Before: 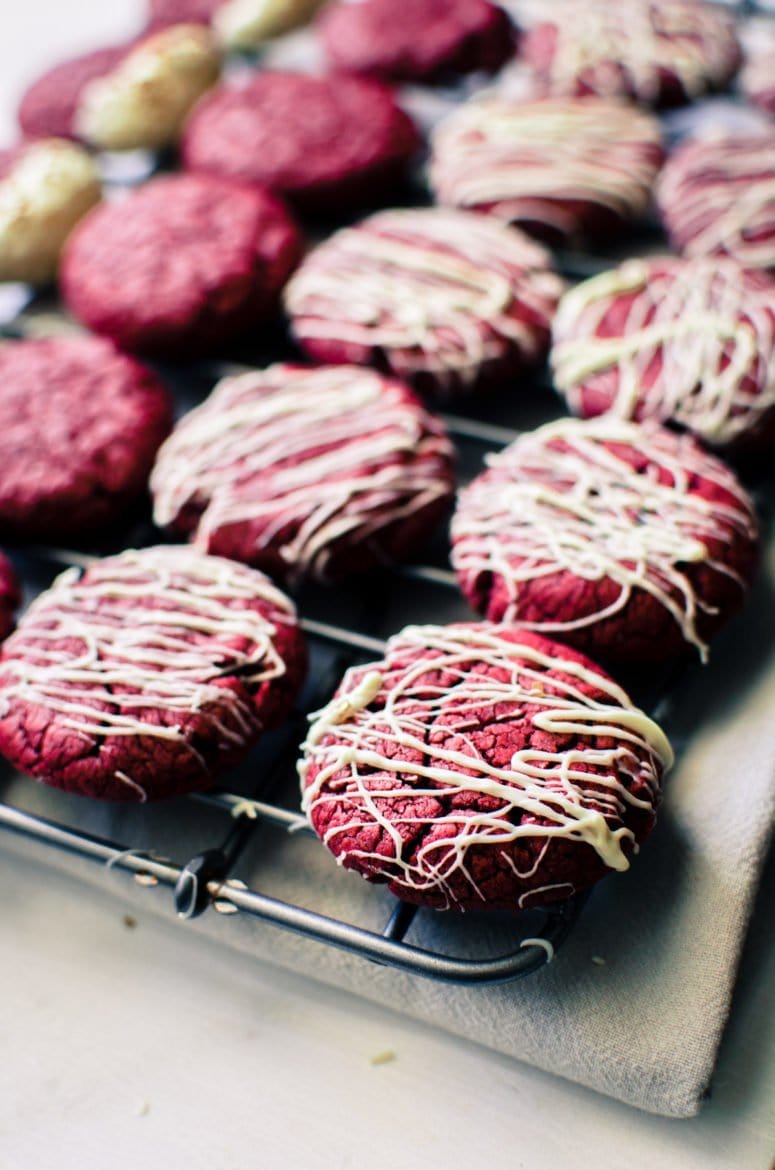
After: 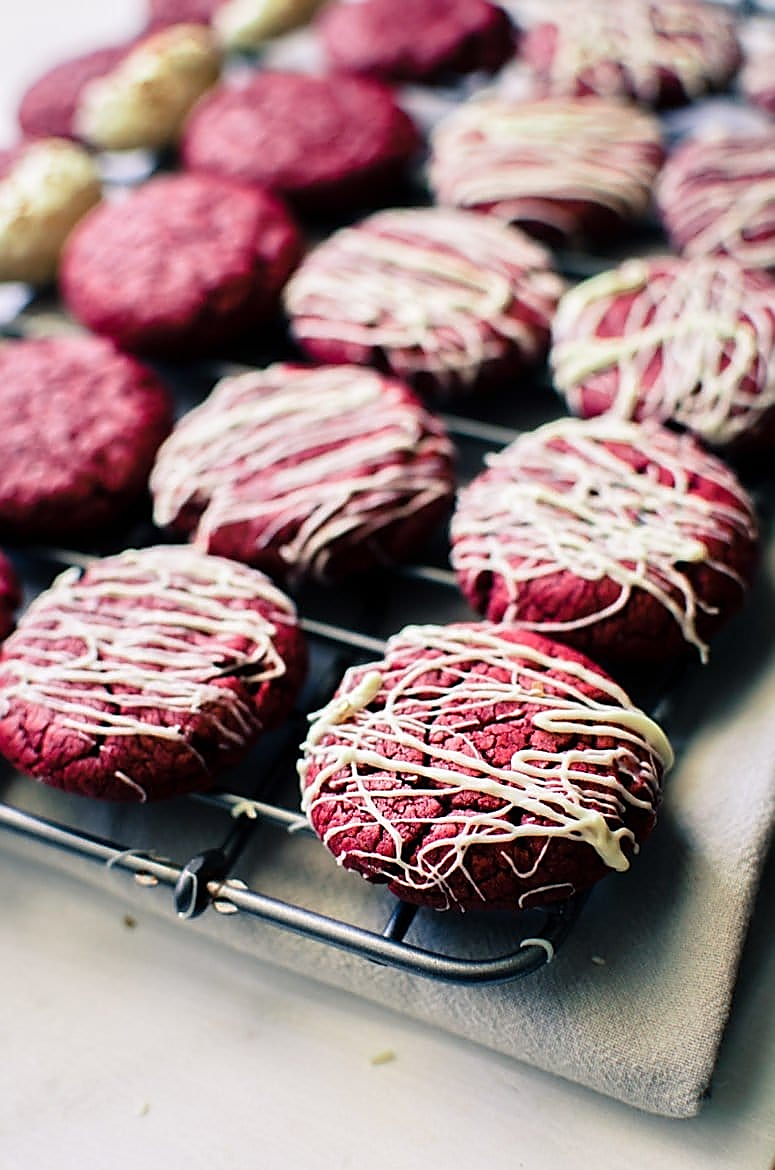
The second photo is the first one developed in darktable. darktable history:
sharpen: radius 1.394, amount 1.262, threshold 0.605
tone equalizer: on, module defaults
